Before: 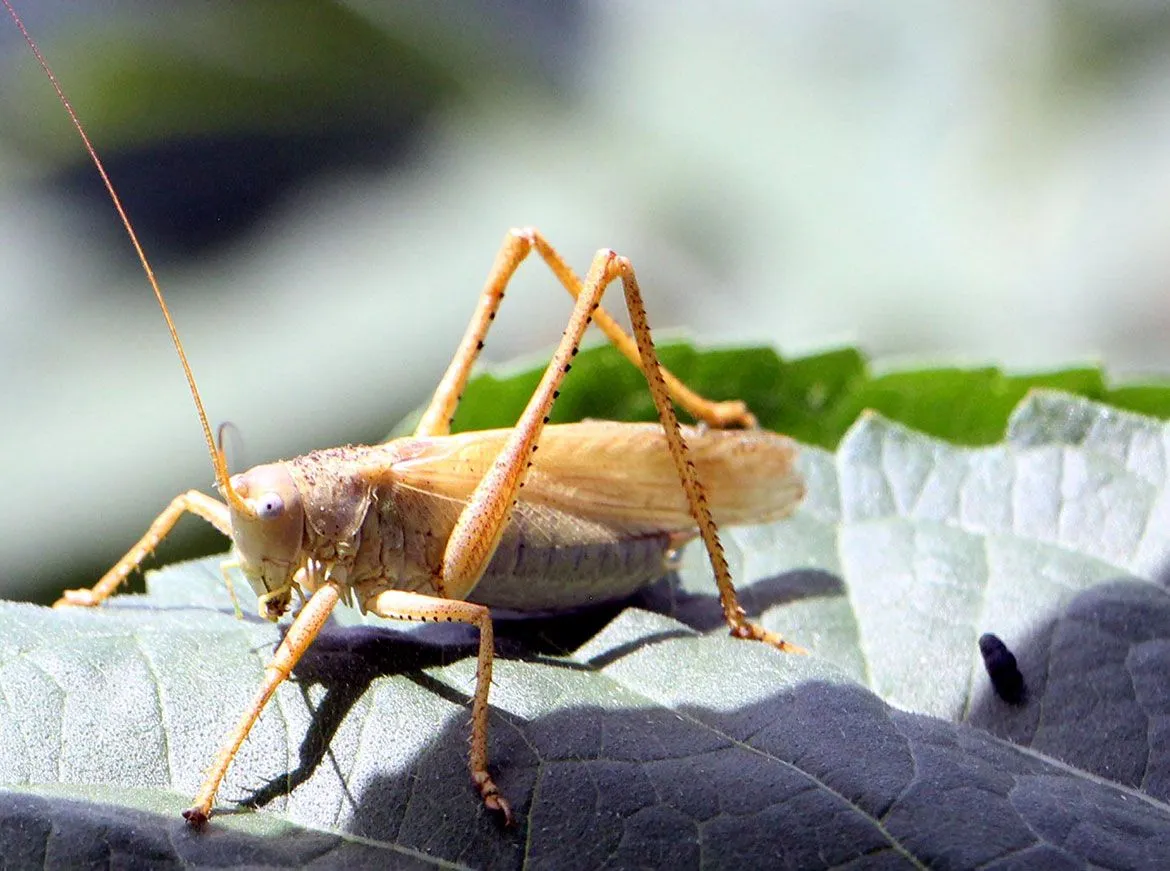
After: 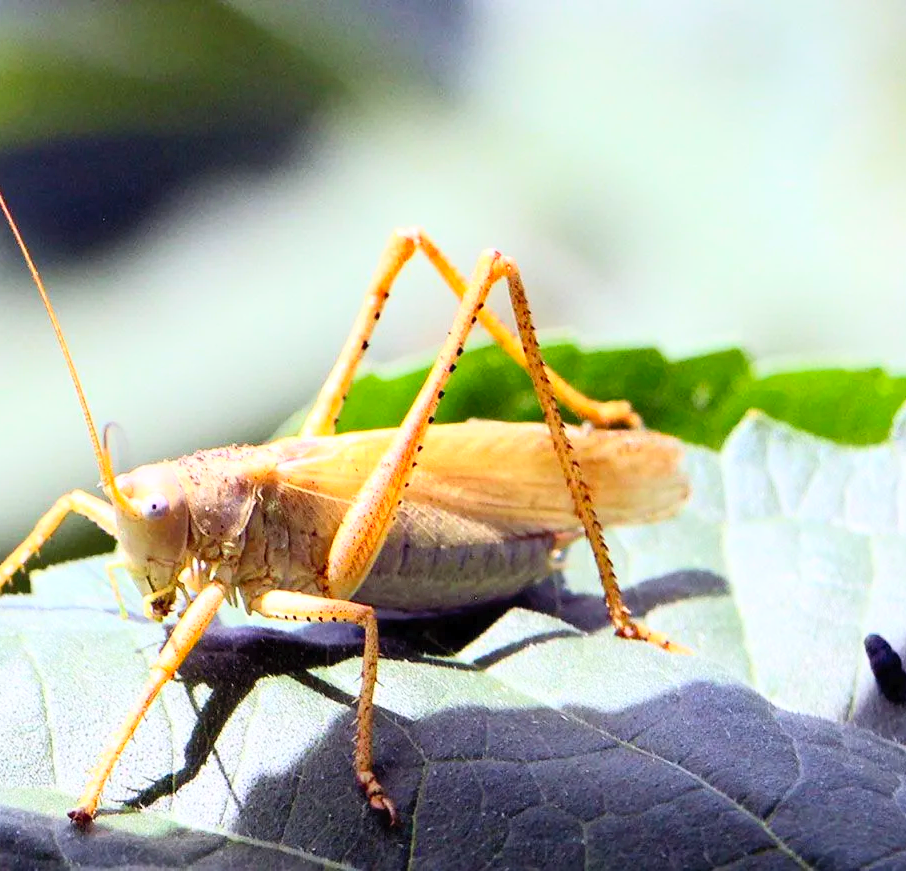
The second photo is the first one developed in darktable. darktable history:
contrast brightness saturation: contrast 0.24, brightness 0.26, saturation 0.39
crop: left 9.88%, right 12.664%
tone equalizer: on, module defaults
